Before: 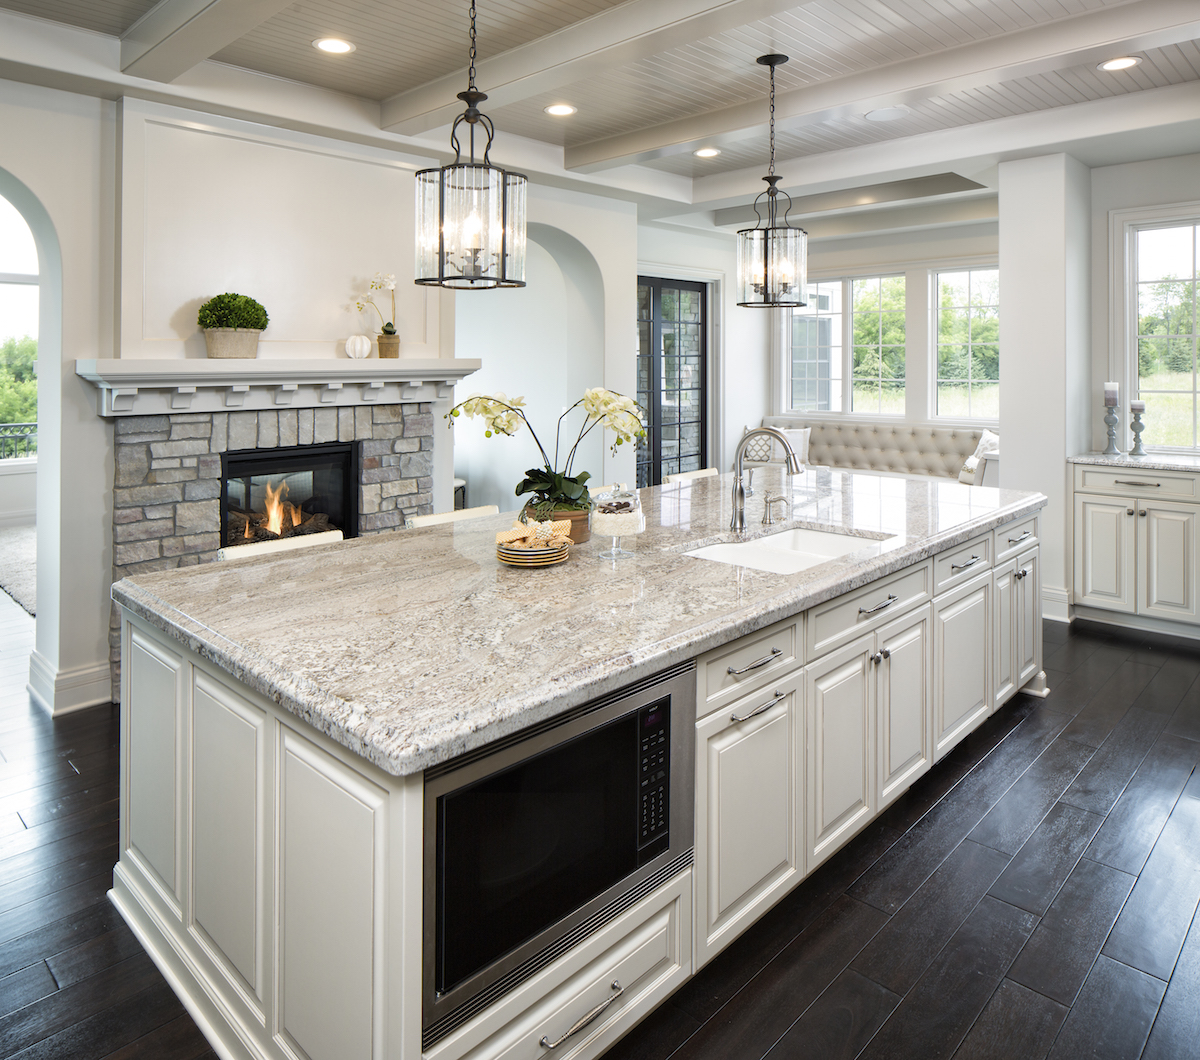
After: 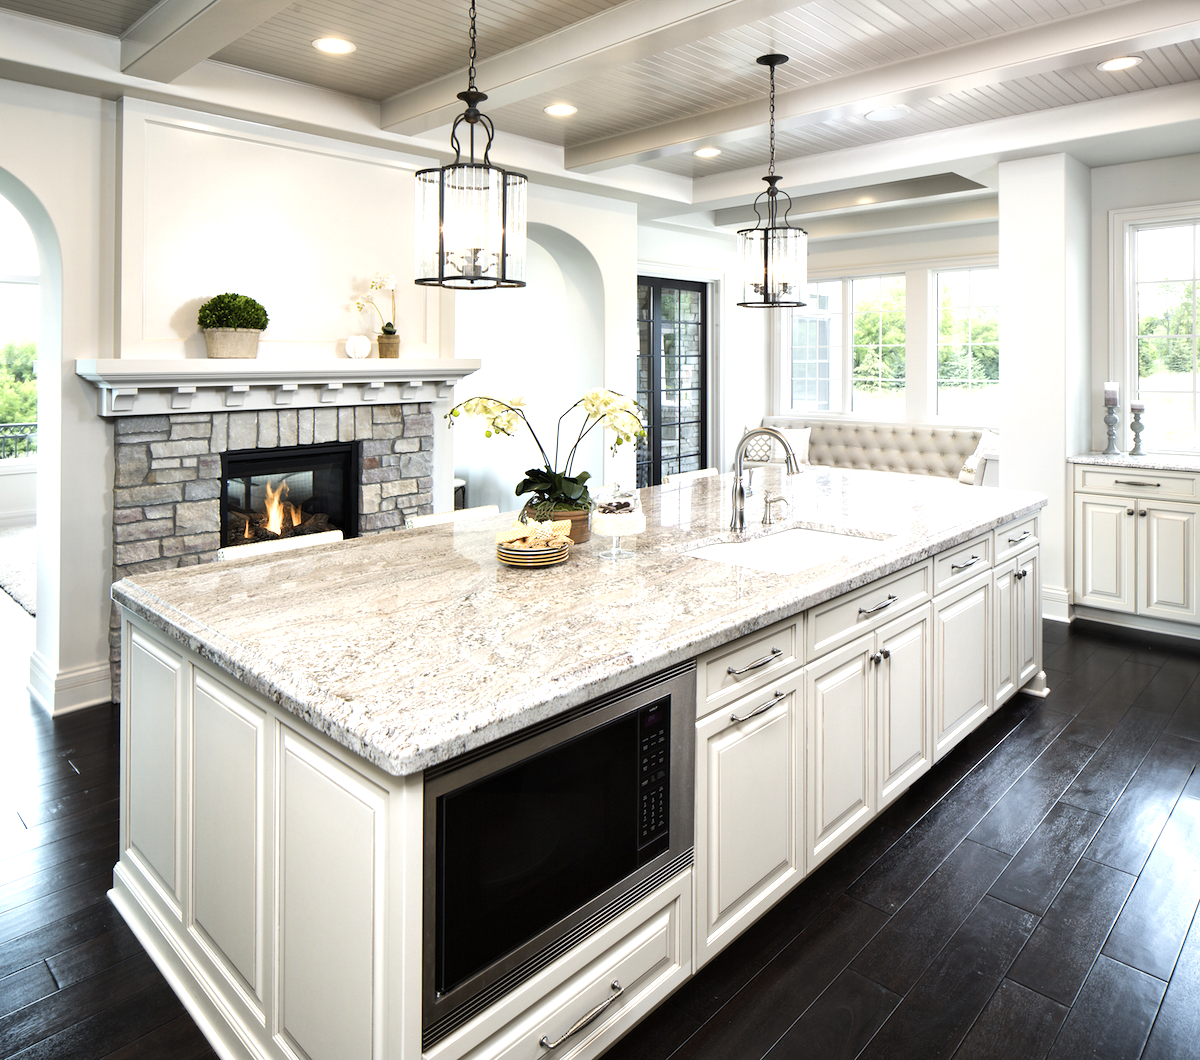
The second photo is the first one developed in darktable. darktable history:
tone equalizer: -8 EV -0.716 EV, -7 EV -0.667 EV, -6 EV -0.596 EV, -5 EV -0.41 EV, -3 EV 0.377 EV, -2 EV 0.6 EV, -1 EV 0.678 EV, +0 EV 0.723 EV, edges refinement/feathering 500, mask exposure compensation -1.57 EV, preserve details no
